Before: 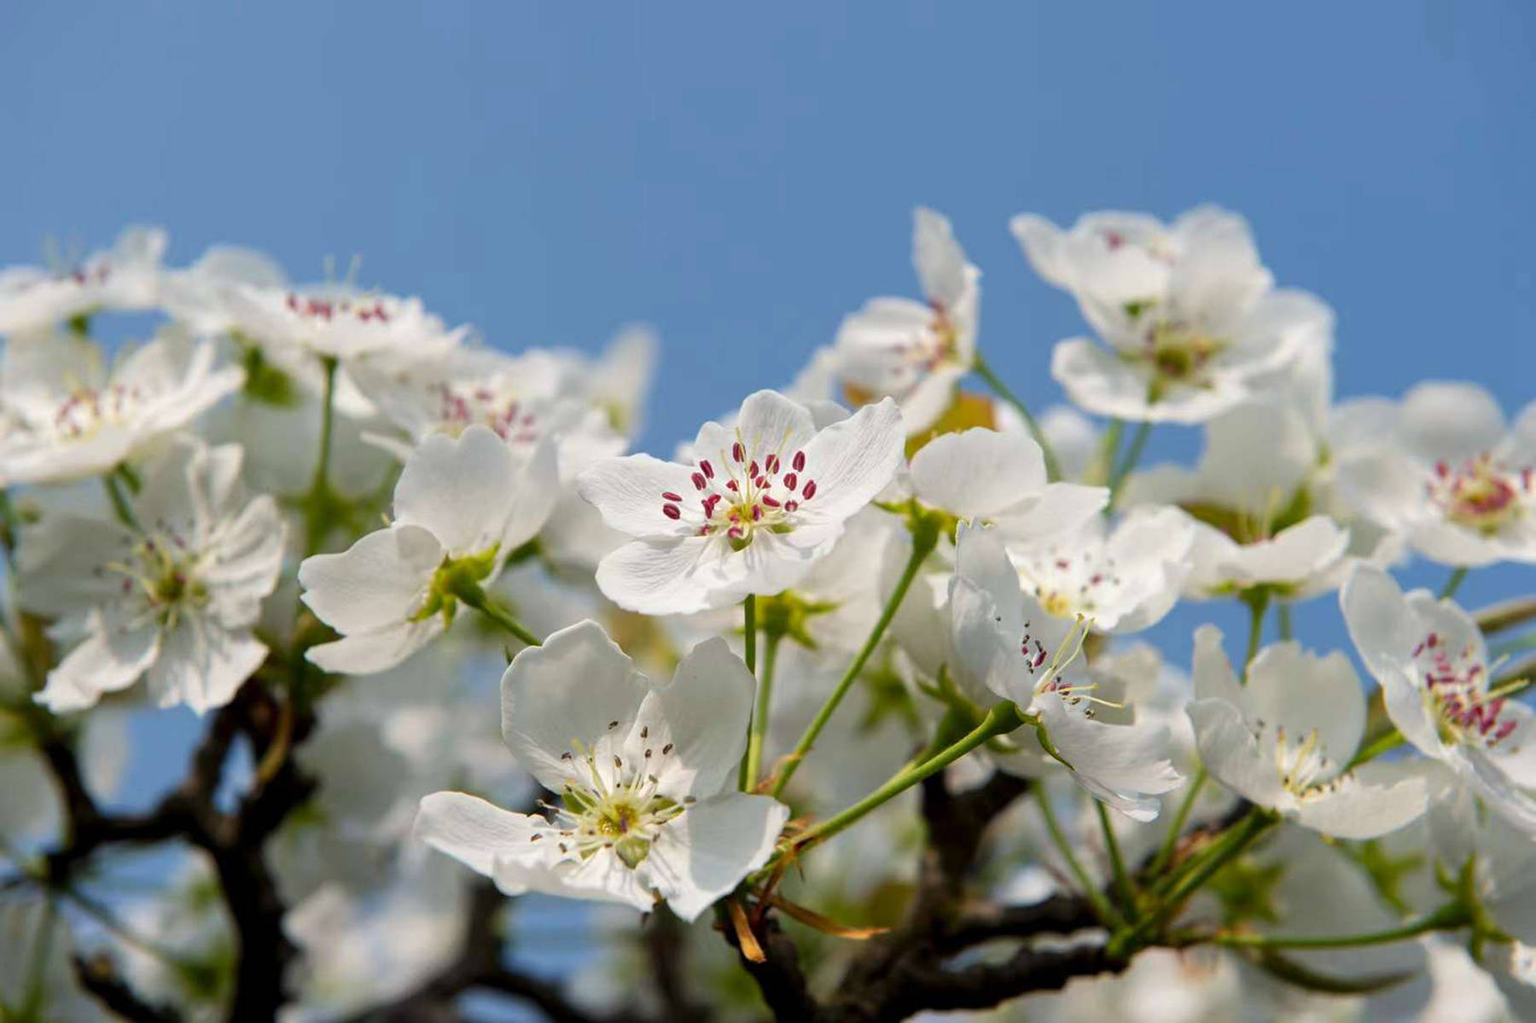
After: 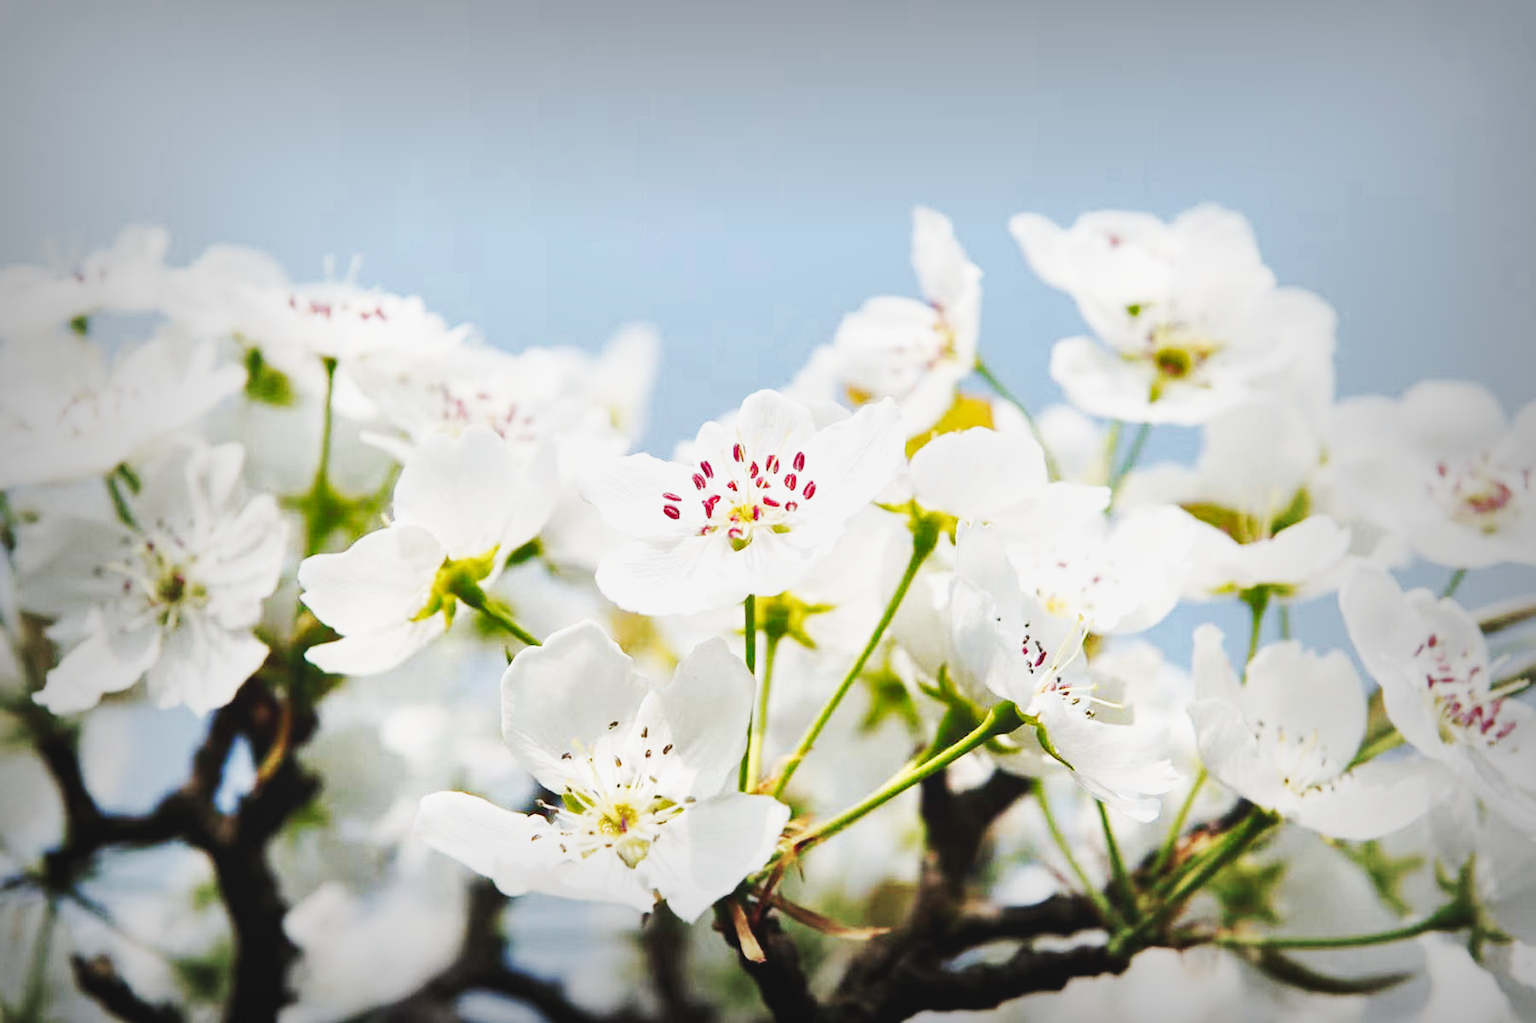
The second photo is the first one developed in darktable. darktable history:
vignetting: fall-off start 53.93%, automatic ratio true, width/height ratio 1.313, shape 0.218, unbound false
exposure: black level correction -0.013, exposure -0.186 EV, compensate highlight preservation false
tone curve: curves: ch0 [(0, 0.026) (0.181, 0.223) (0.405, 0.46) (0.456, 0.528) (0.634, 0.728) (0.877, 0.89) (0.984, 0.935)]; ch1 [(0, 0) (0.443, 0.43) (0.492, 0.488) (0.566, 0.579) (0.595, 0.625) (0.65, 0.657) (0.696, 0.725) (1, 1)]; ch2 [(0, 0) (0.33, 0.301) (0.421, 0.443) (0.447, 0.489) (0.495, 0.494) (0.537, 0.57) (0.586, 0.591) (0.663, 0.686) (1, 1)], preserve colors none
local contrast: mode bilateral grid, contrast 100, coarseness 99, detail 165%, midtone range 0.2
base curve: curves: ch0 [(0, 0.003) (0.001, 0.002) (0.006, 0.004) (0.02, 0.022) (0.048, 0.086) (0.094, 0.234) (0.162, 0.431) (0.258, 0.629) (0.385, 0.8) (0.548, 0.918) (0.751, 0.988) (1, 1)], preserve colors none
